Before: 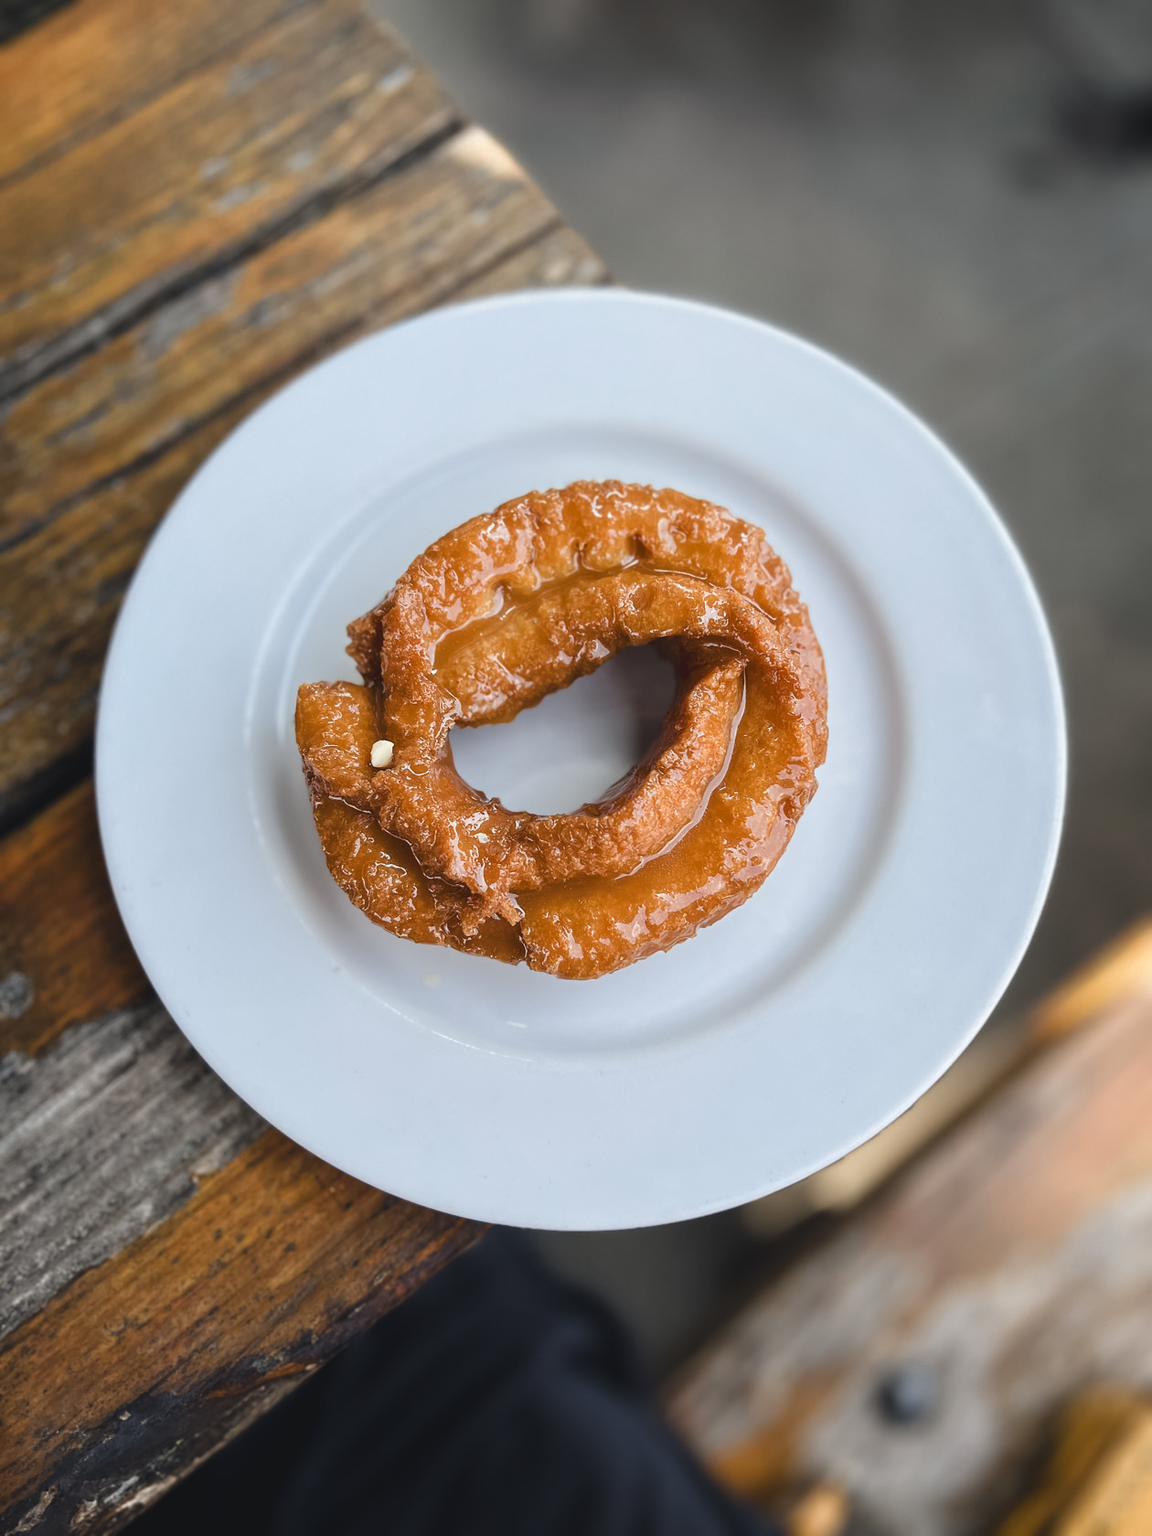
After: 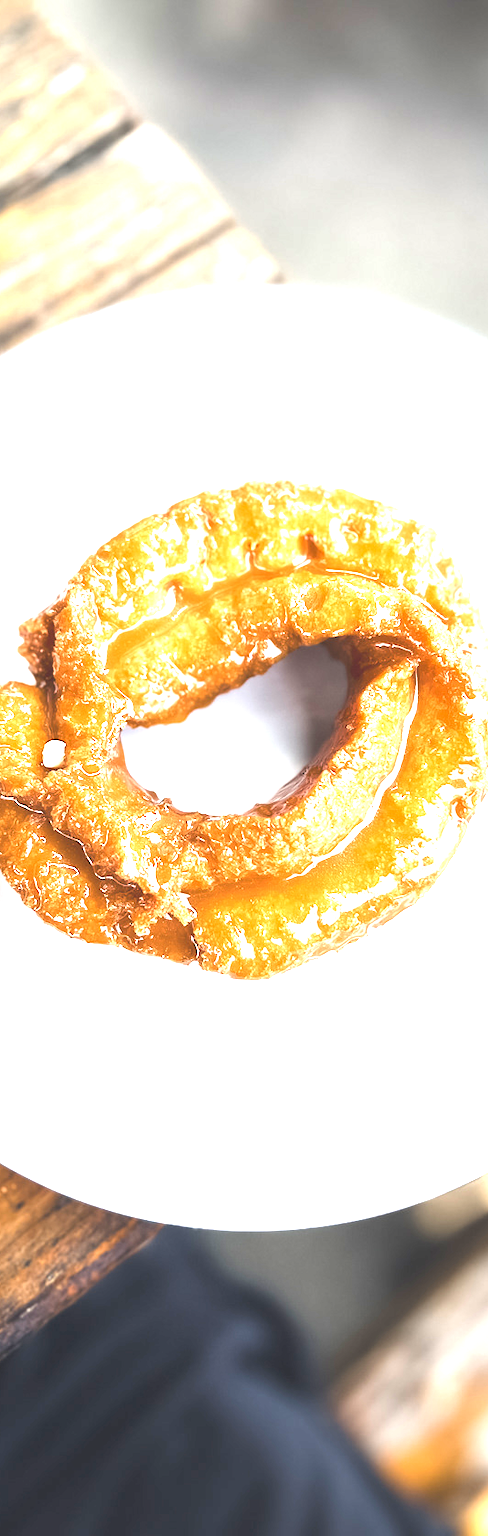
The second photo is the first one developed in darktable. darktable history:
exposure: exposure 2.177 EV, compensate exposure bias true, compensate highlight preservation false
crop: left 28.509%, right 29.06%
